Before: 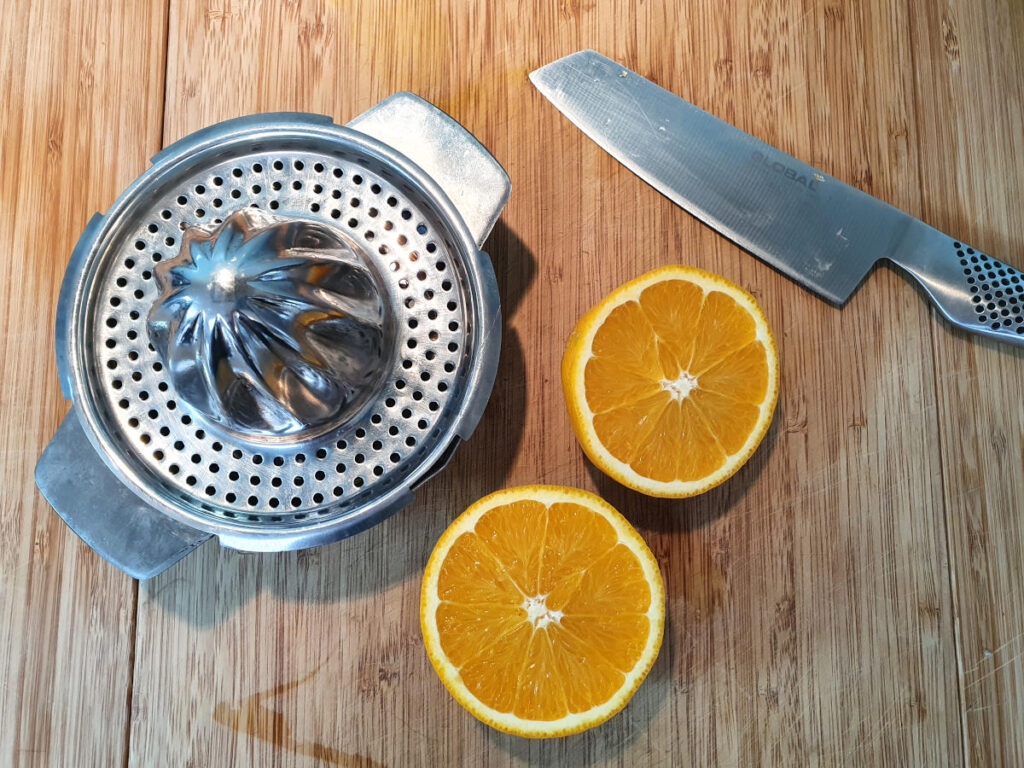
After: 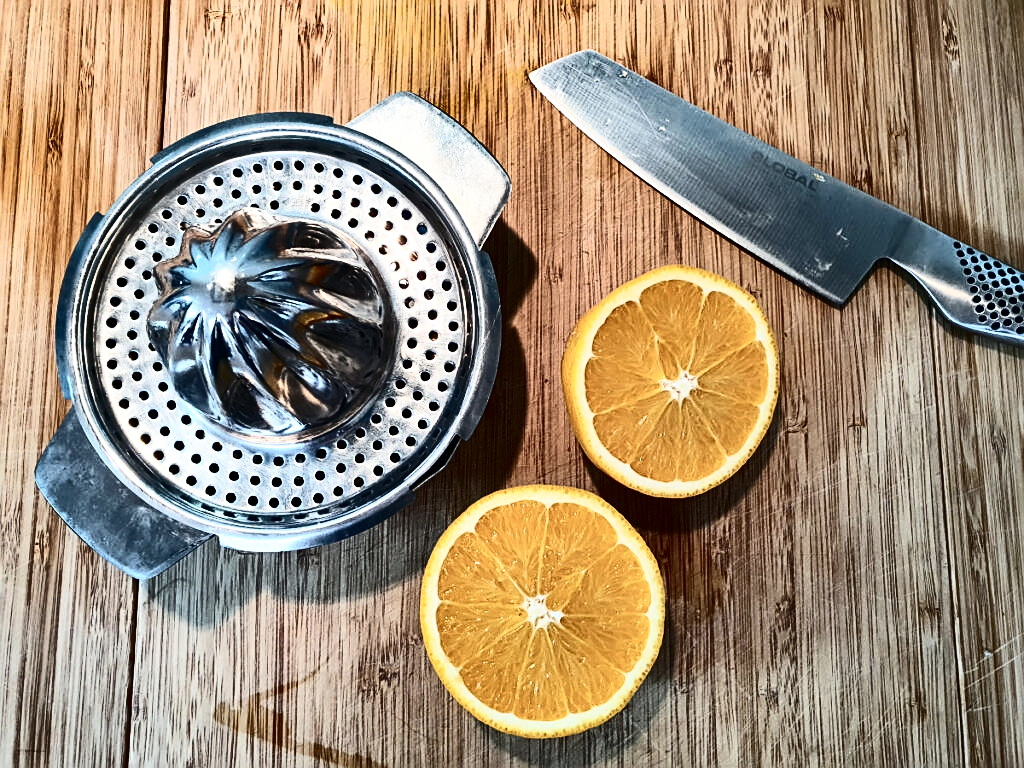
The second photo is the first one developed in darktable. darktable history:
contrast brightness saturation: contrast 0.496, saturation -0.104
sharpen: on, module defaults
shadows and highlights: radius 109.21, shadows 40.84, highlights -72.31, low approximation 0.01, soften with gaussian
